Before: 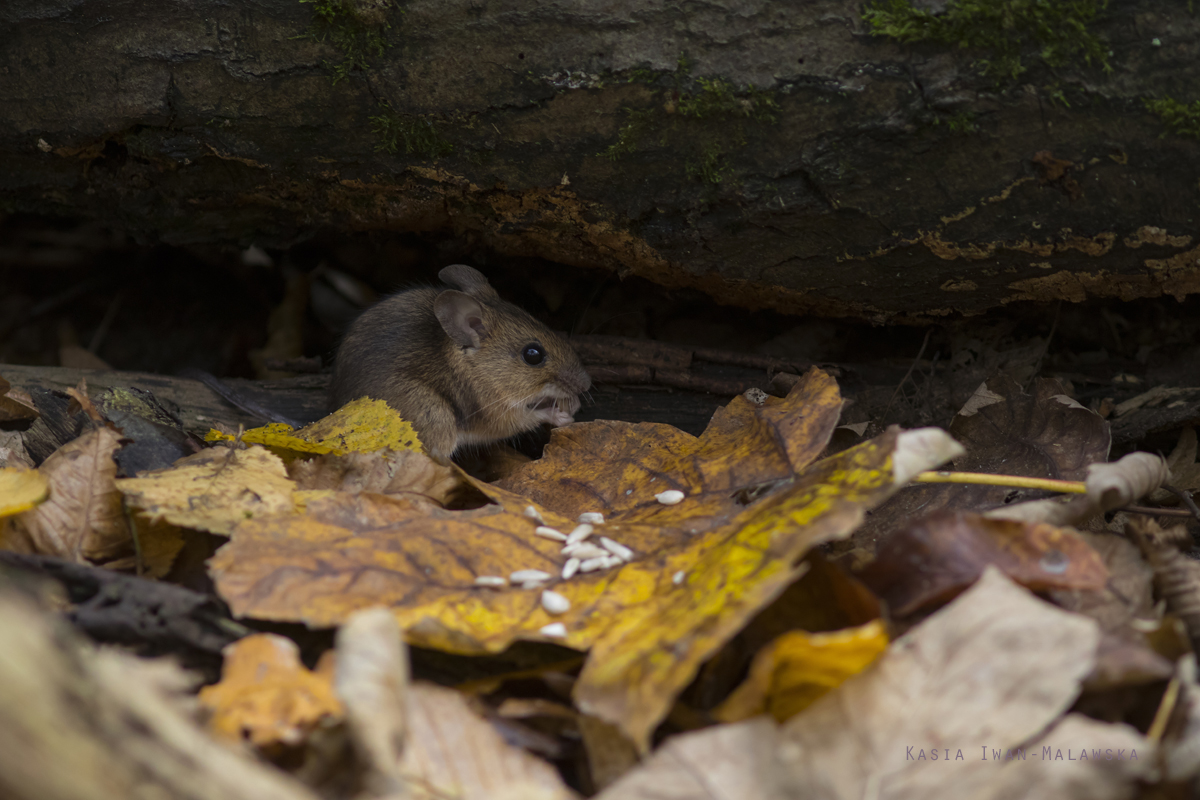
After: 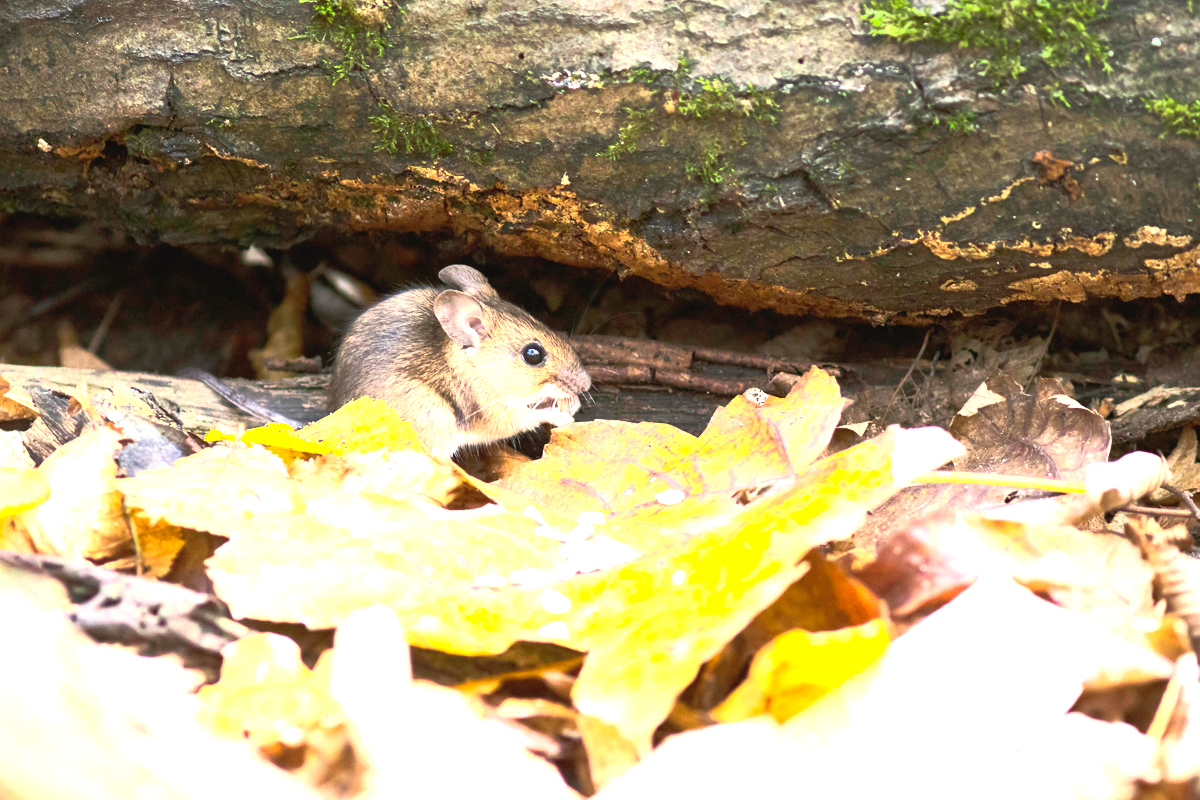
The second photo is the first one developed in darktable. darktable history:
exposure: black level correction 0, exposure 4 EV, compensate exposure bias true, compensate highlight preservation false
base curve: curves: ch0 [(0, 0) (0.257, 0.25) (0.482, 0.586) (0.757, 0.871) (1, 1)]
